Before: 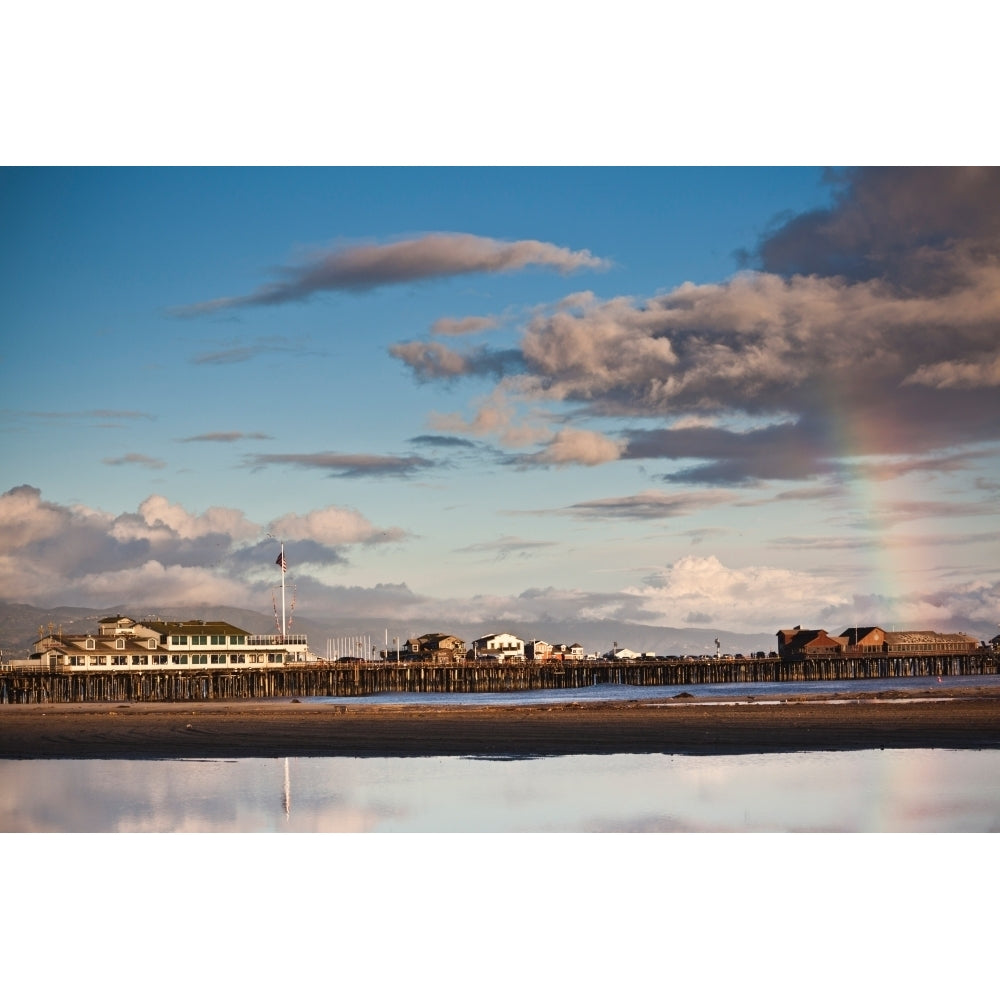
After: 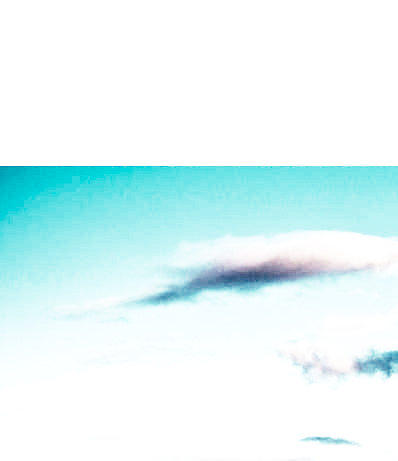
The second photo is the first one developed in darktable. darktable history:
base curve: curves: ch0 [(0, 0.015) (0.085, 0.116) (0.134, 0.298) (0.19, 0.545) (0.296, 0.764) (0.599, 0.982) (1, 1)], preserve colors none
crop and rotate: left 11.298%, top 0.046%, right 48.815%, bottom 53.765%
shadows and highlights: shadows 24.31, highlights -79.81, soften with gaussian
exposure: black level correction 0.014, exposure 1.77 EV, compensate exposure bias true, compensate highlight preservation false
